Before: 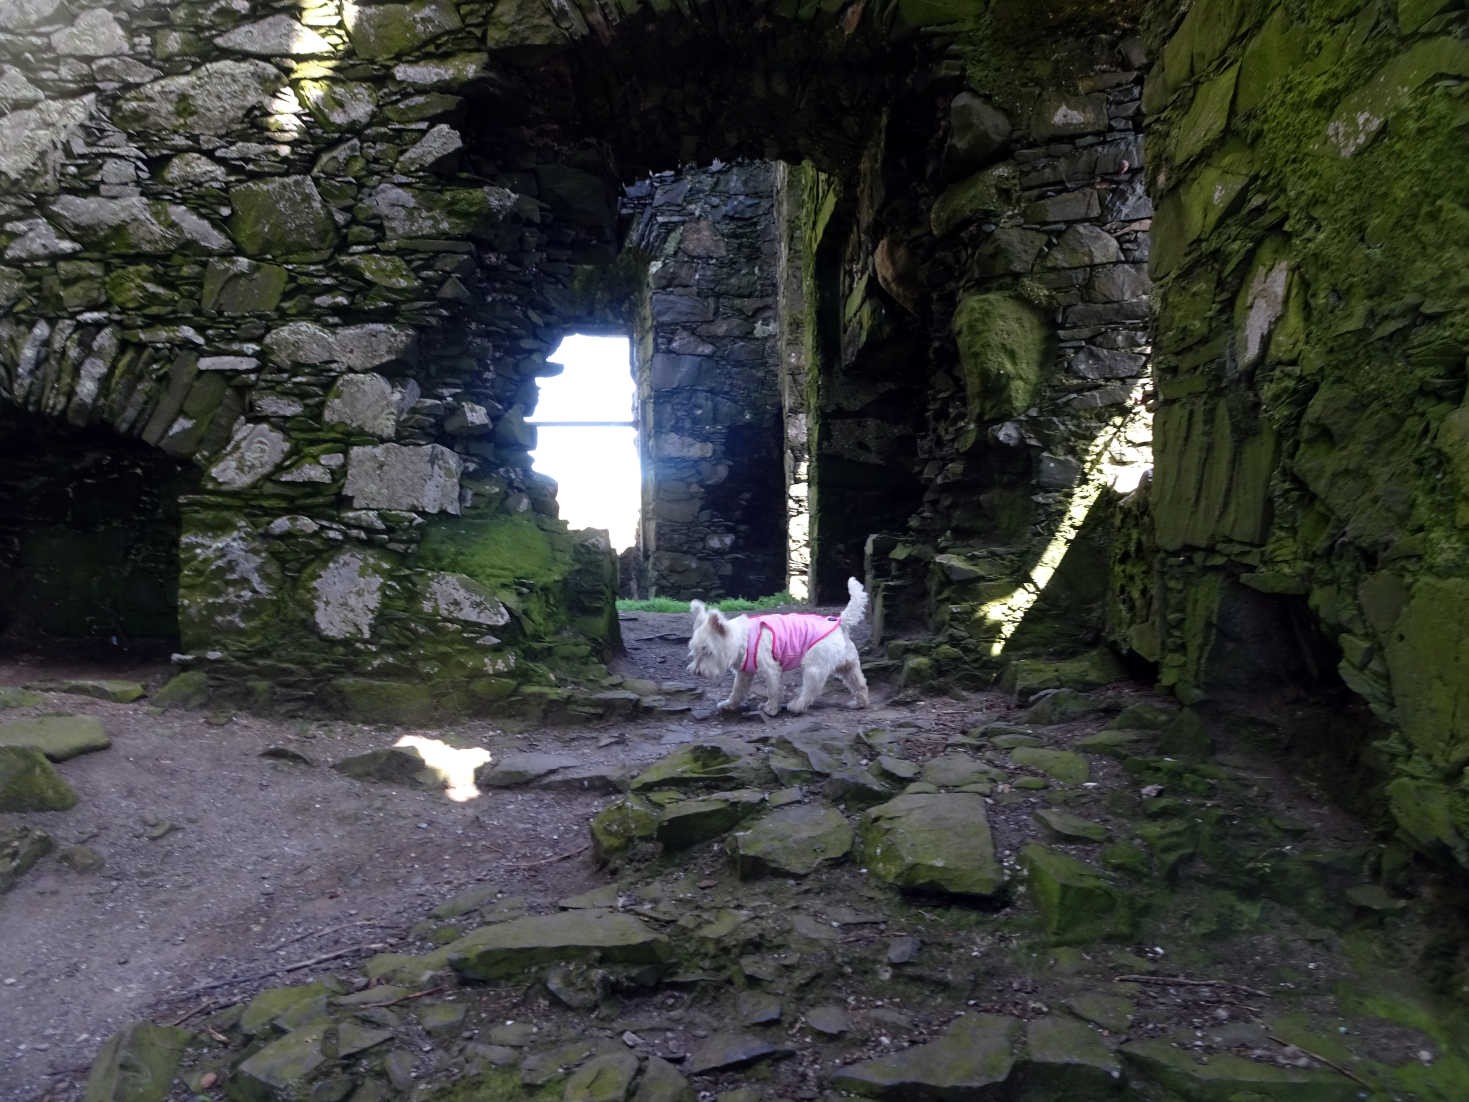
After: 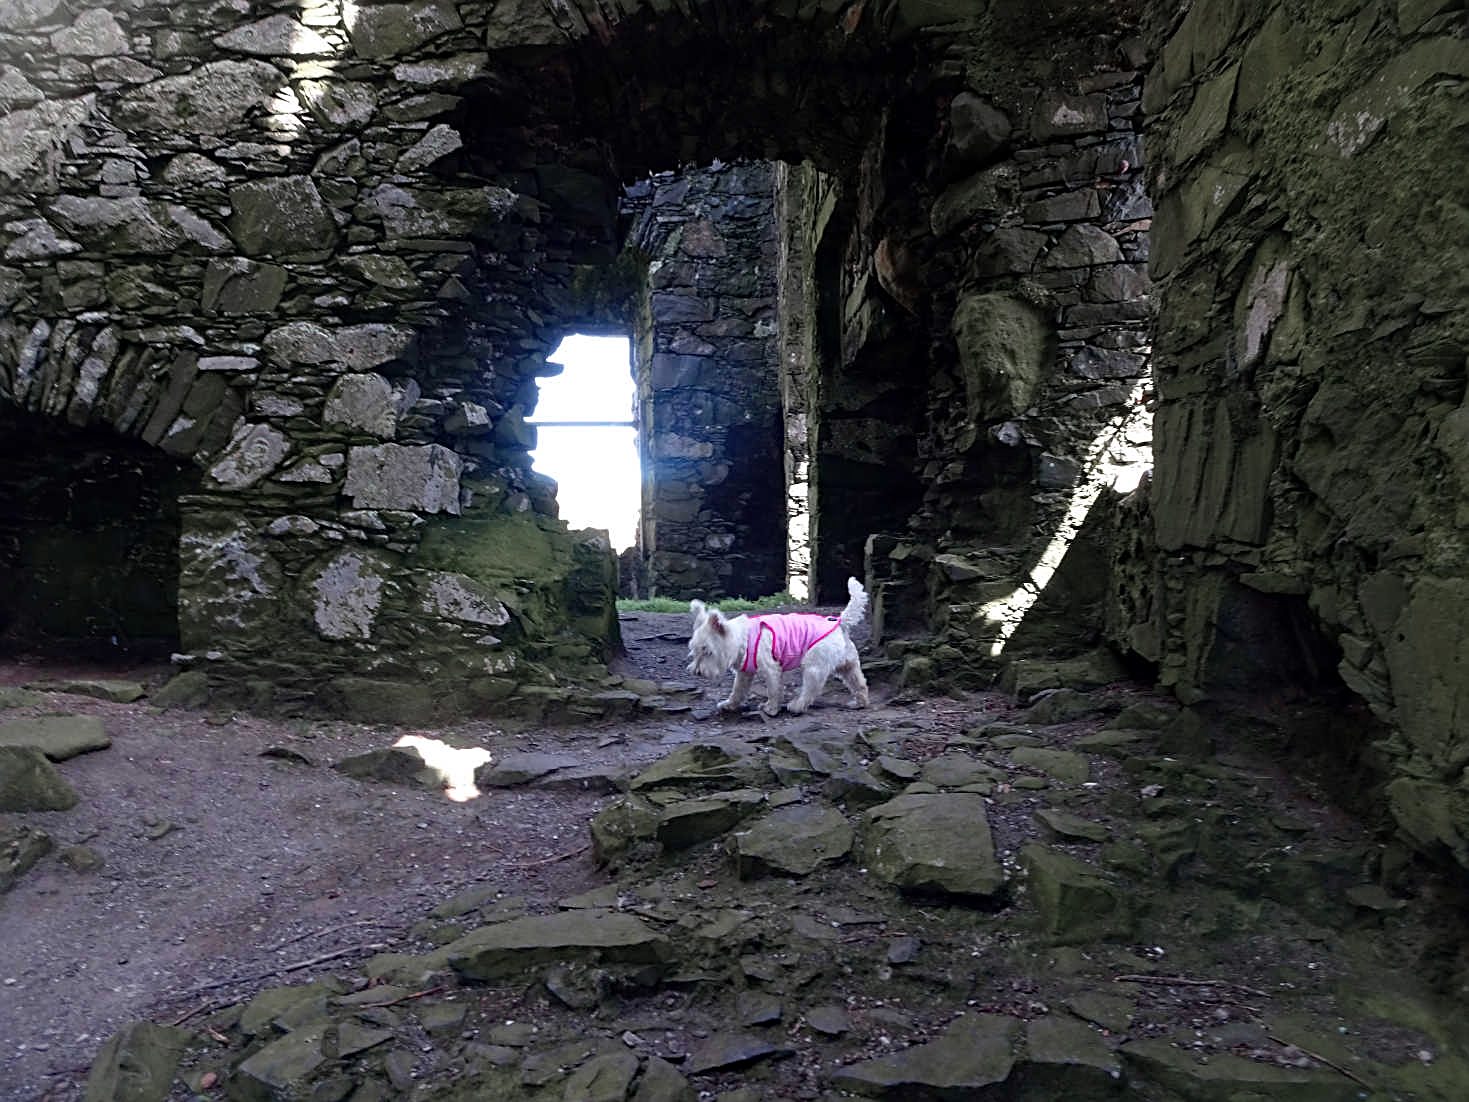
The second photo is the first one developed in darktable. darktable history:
color zones: curves: ch1 [(0, 0.708) (0.088, 0.648) (0.245, 0.187) (0.429, 0.326) (0.571, 0.498) (0.714, 0.5) (0.857, 0.5) (1, 0.708)]
haze removal: compatibility mode true, adaptive false
sharpen: on, module defaults
